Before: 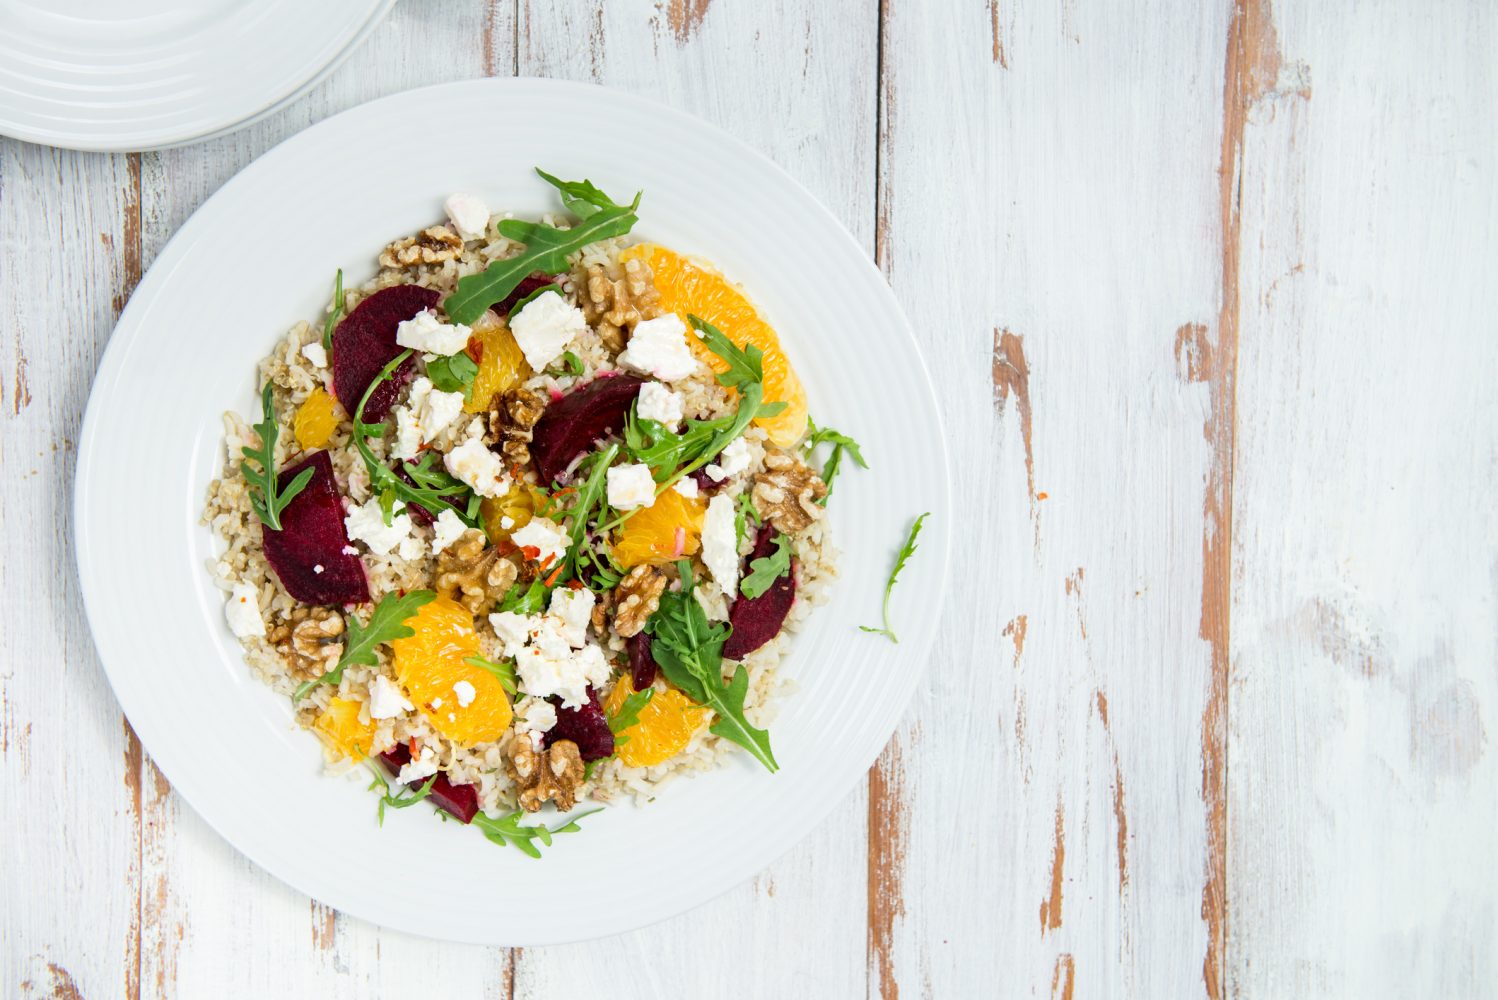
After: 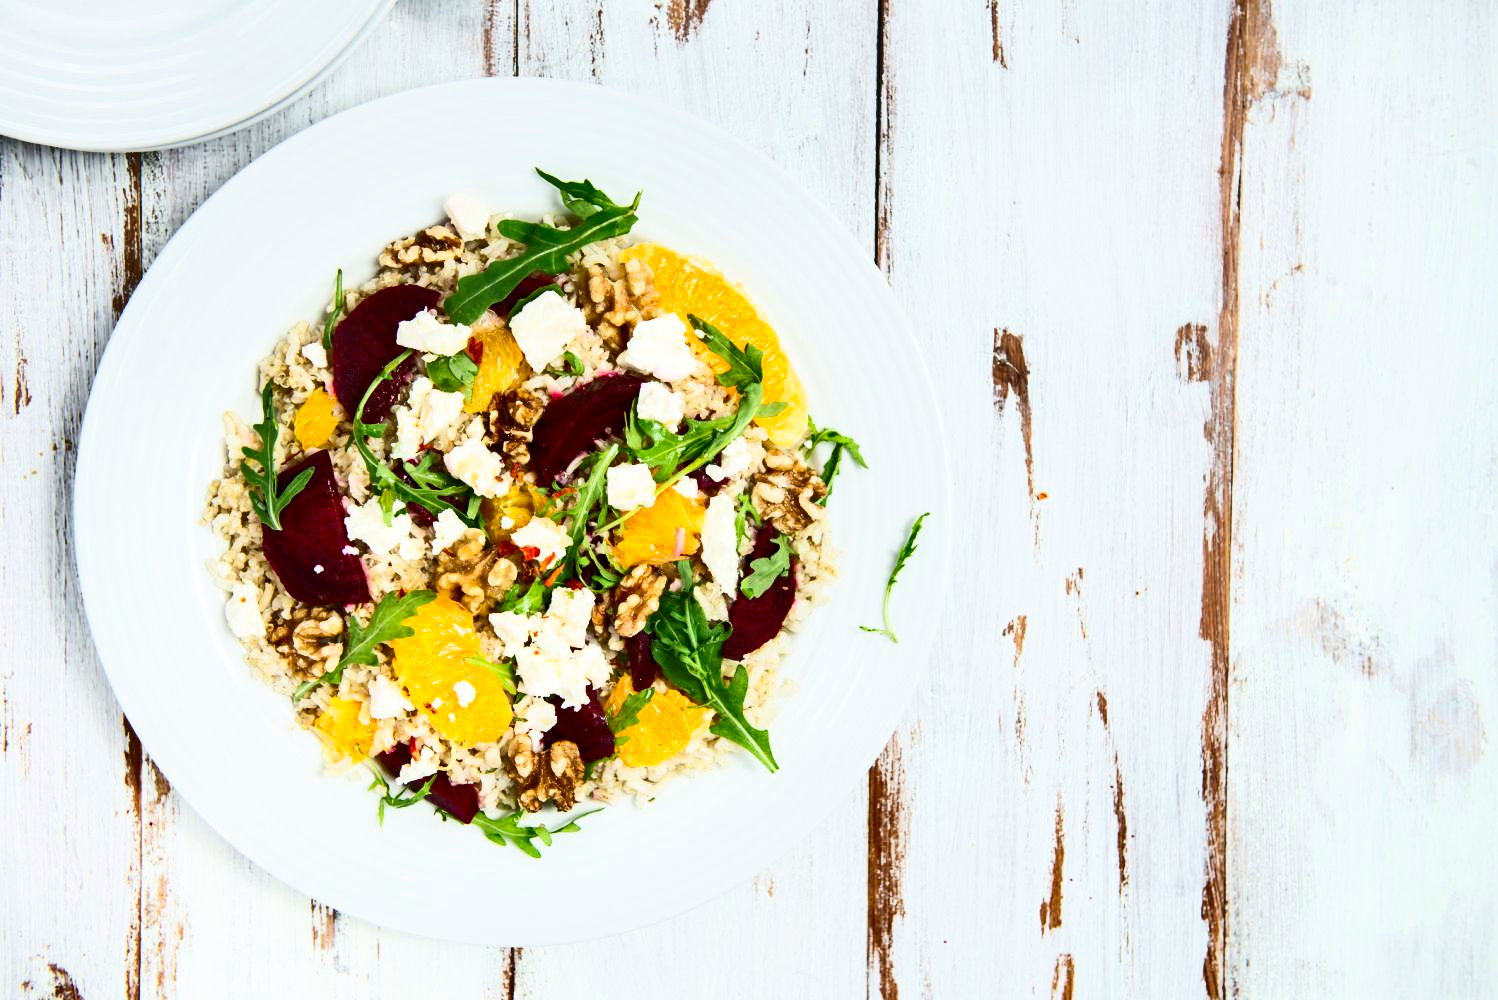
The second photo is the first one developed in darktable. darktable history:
shadows and highlights: shadows 52.42, soften with gaussian
contrast brightness saturation: contrast 0.4, brightness 0.1, saturation 0.21
